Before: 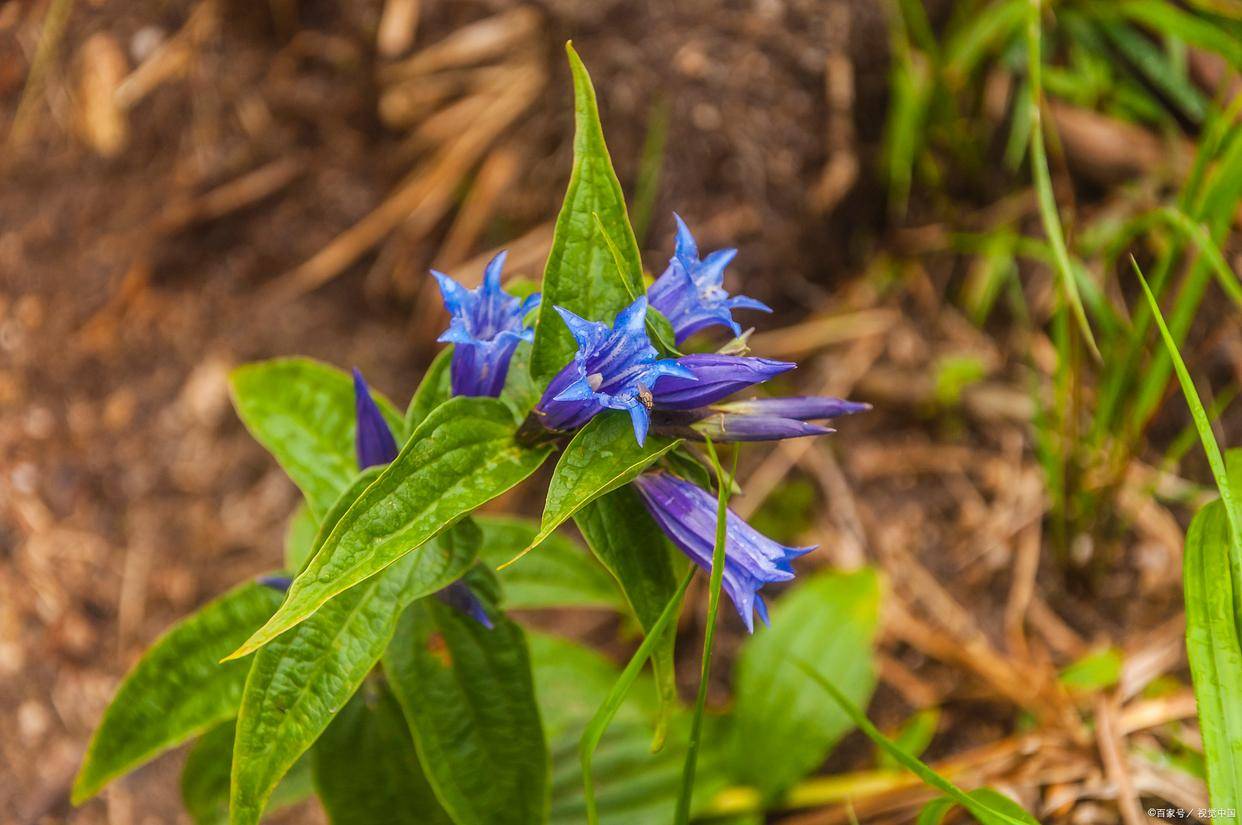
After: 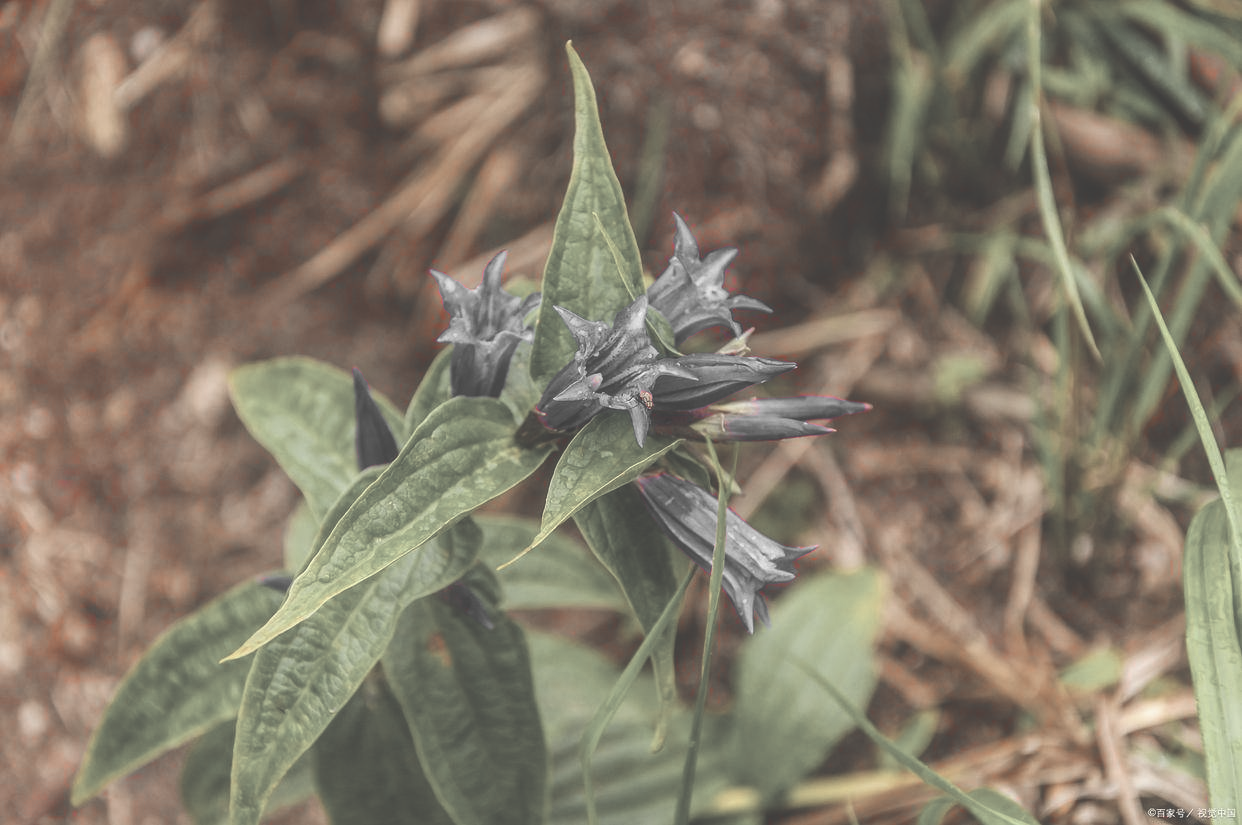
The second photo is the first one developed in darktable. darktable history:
levels: mode automatic
color zones: curves: ch1 [(0, 0.831) (0.08, 0.771) (0.157, 0.268) (0.241, 0.207) (0.562, -0.005) (0.714, -0.013) (0.876, 0.01) (1, 0.831)]
exposure: black level correction -0.041, exposure 0.063 EV, compensate highlight preservation false
